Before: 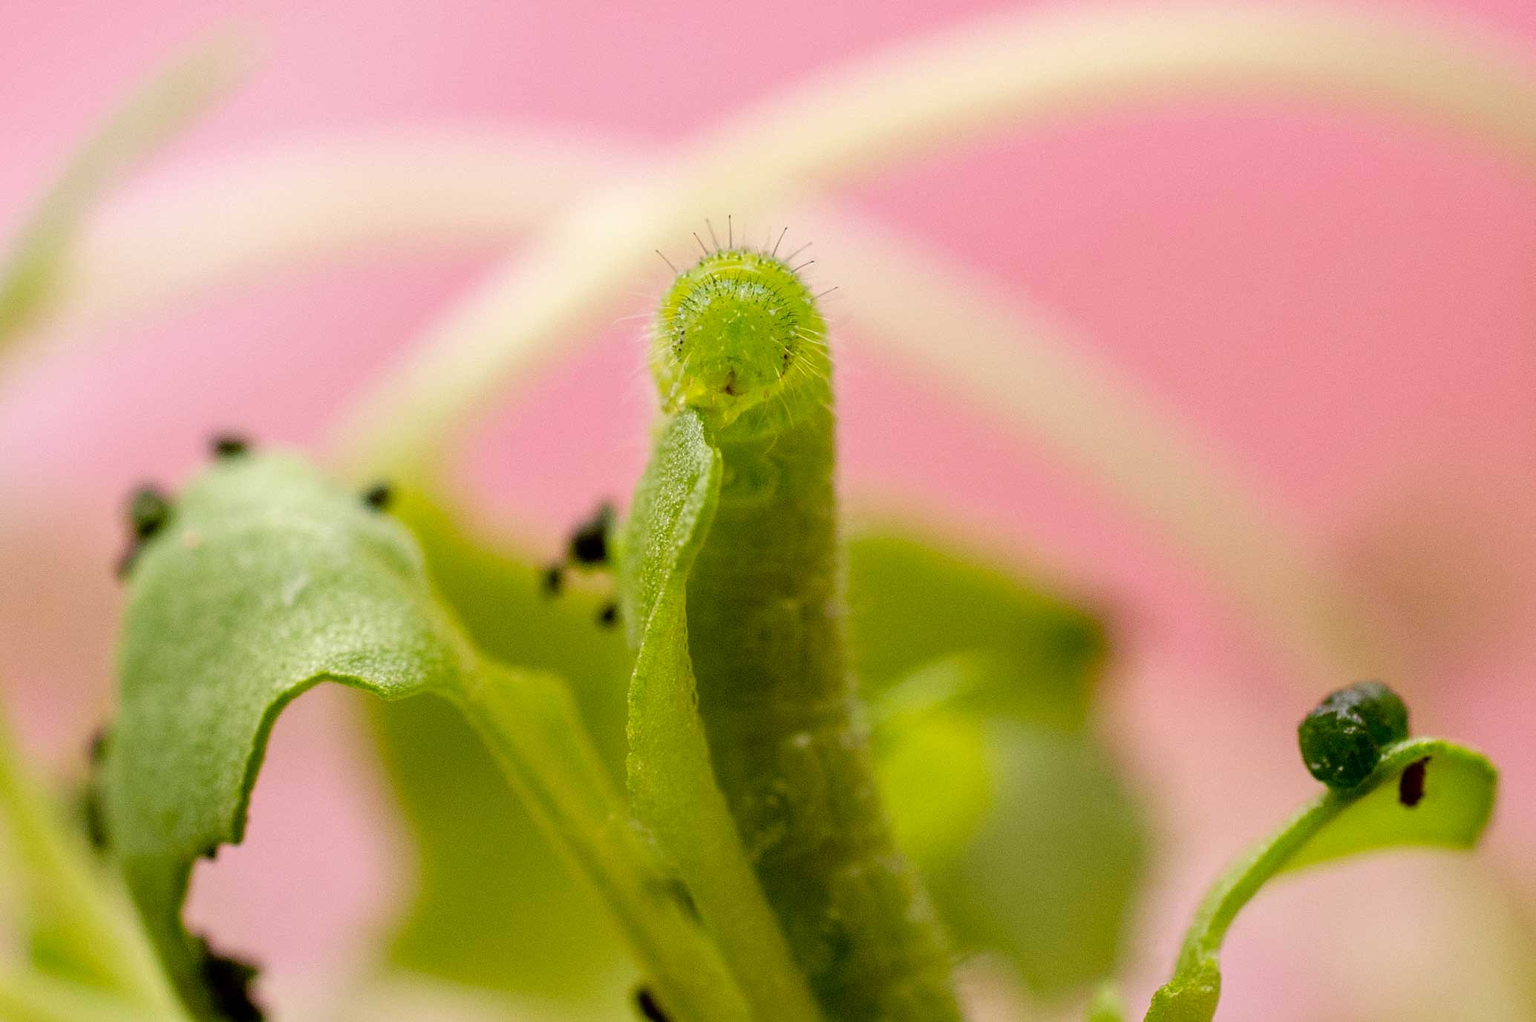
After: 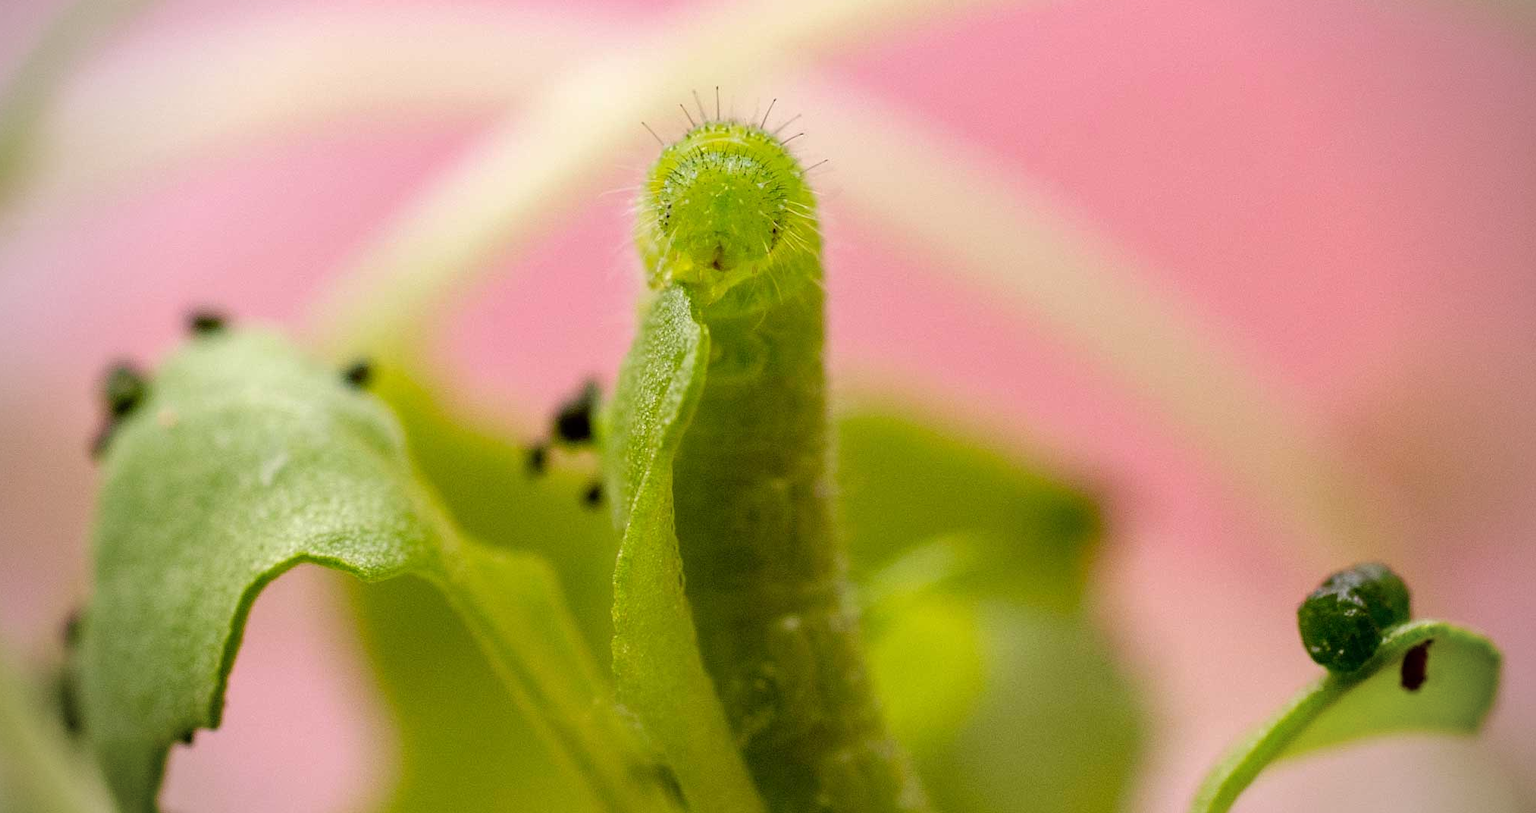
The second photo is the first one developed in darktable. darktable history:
vignetting: width/height ratio 1.094
crop and rotate: left 1.814%, top 12.818%, right 0.25%, bottom 9.225%
